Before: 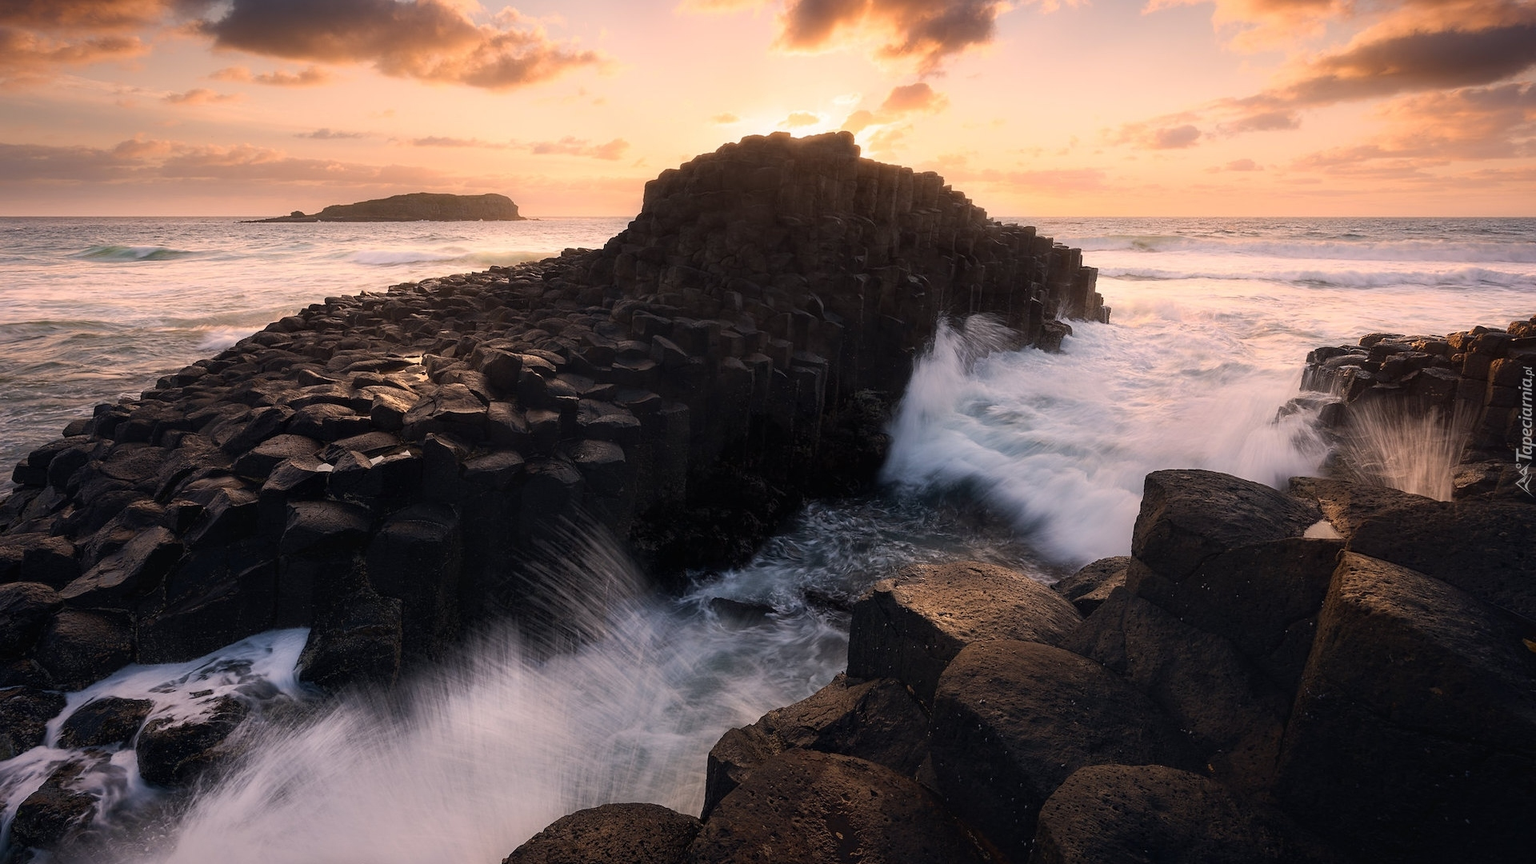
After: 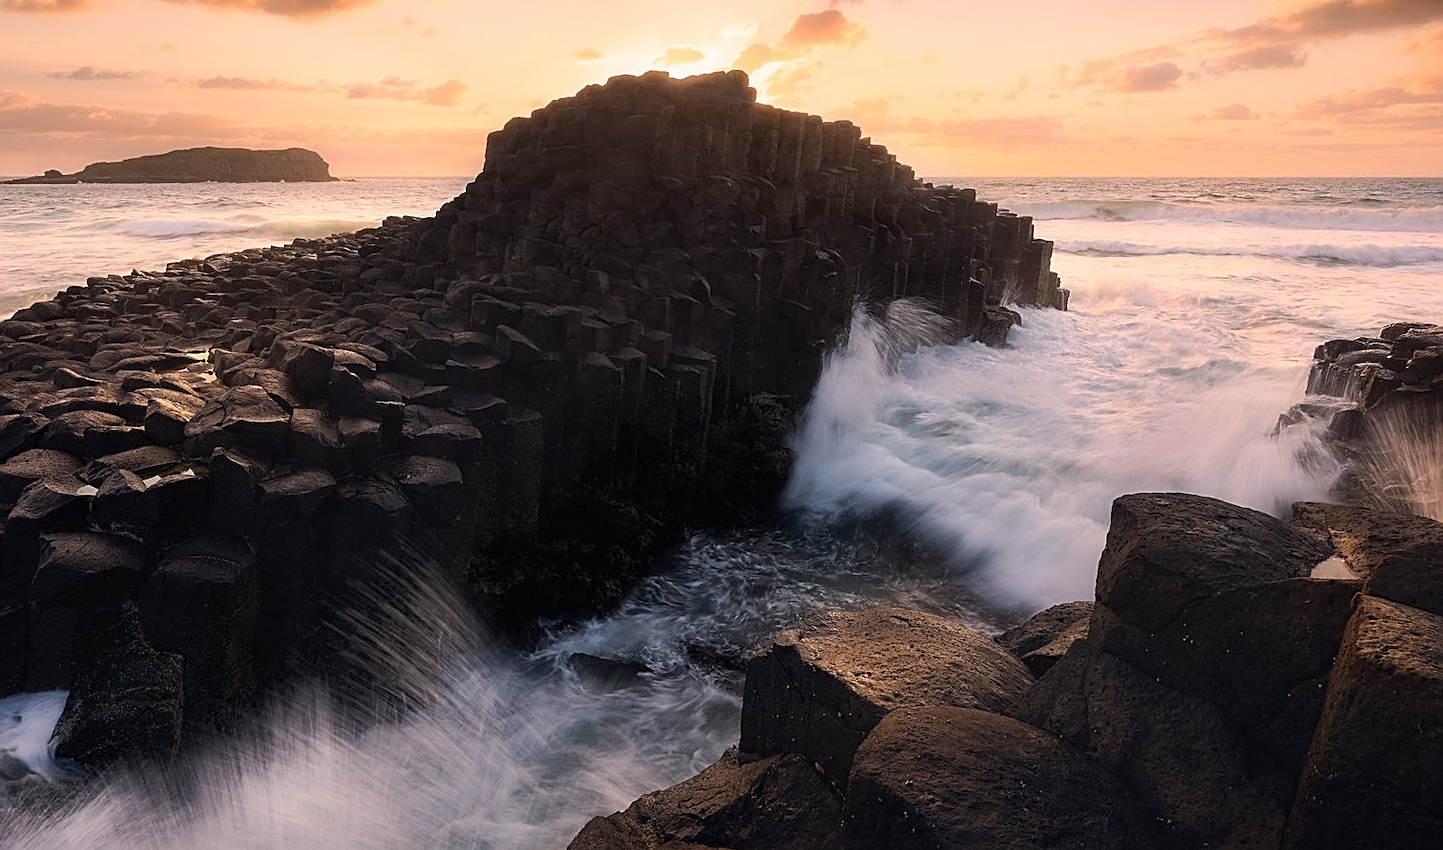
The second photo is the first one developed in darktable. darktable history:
crop: left 16.654%, top 8.73%, right 8.153%, bottom 12.545%
sharpen: on, module defaults
